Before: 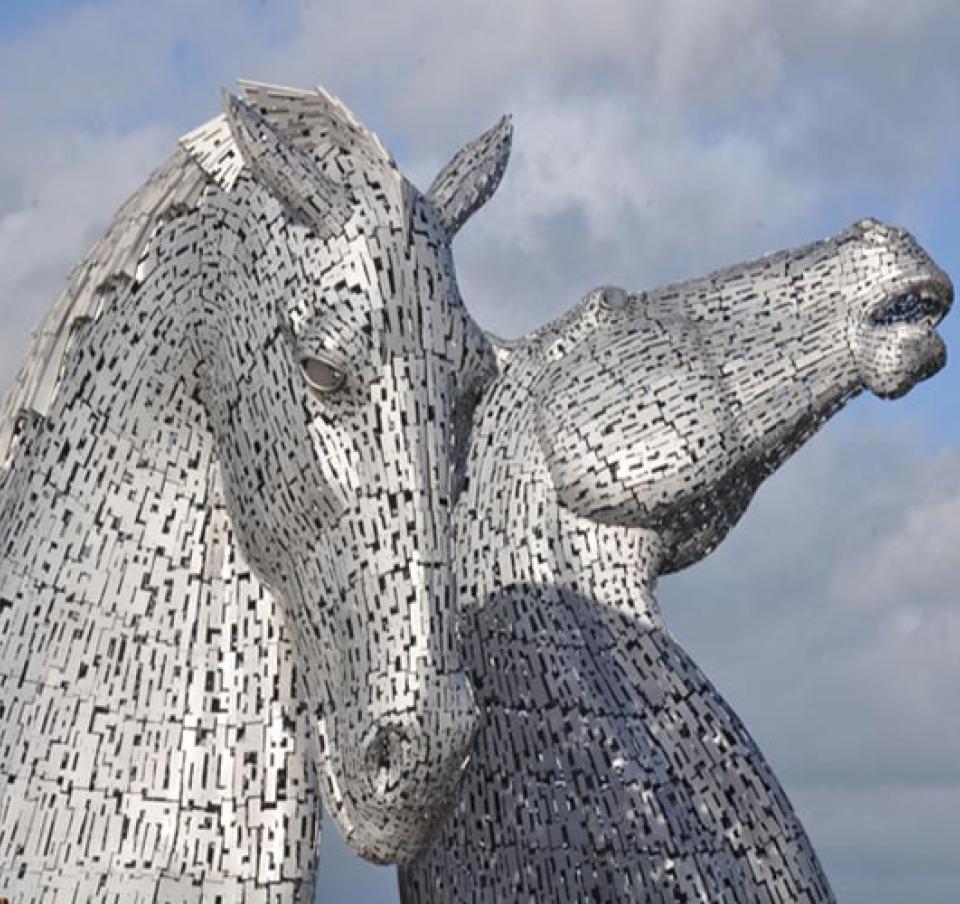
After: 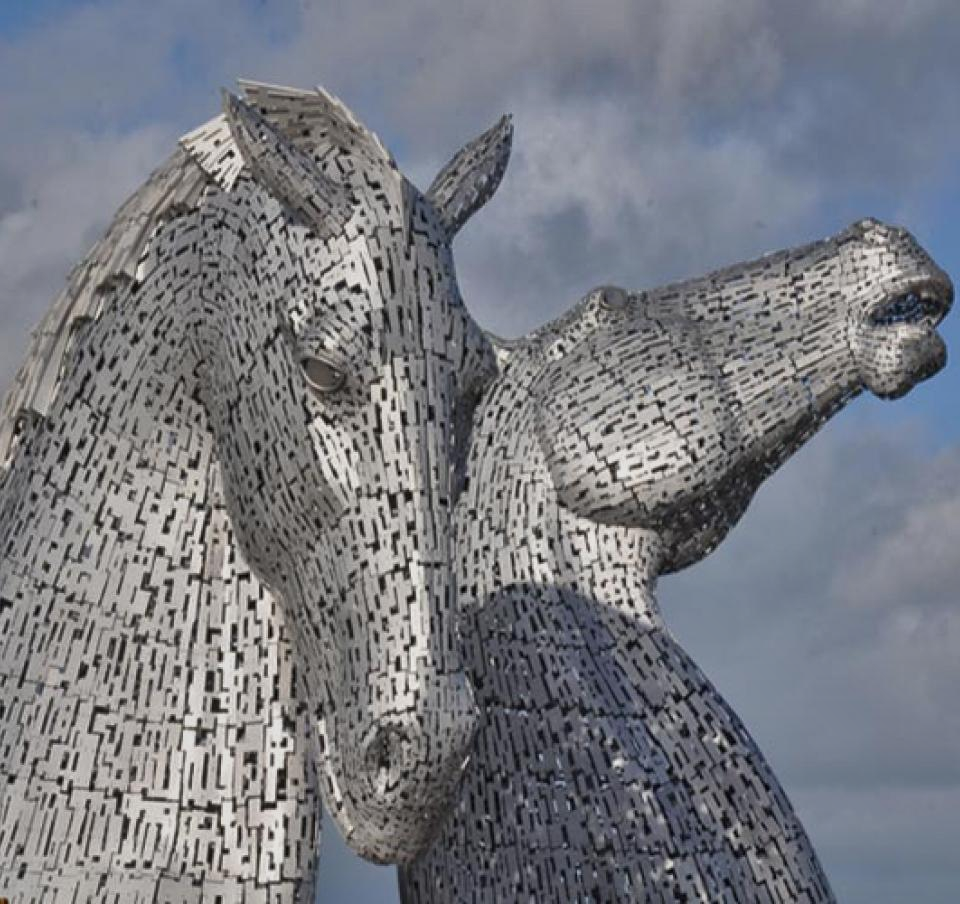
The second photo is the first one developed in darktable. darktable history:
tone equalizer: on, module defaults
shadows and highlights: shadows 80.73, white point adjustment -9.07, highlights -61.46, soften with gaussian
